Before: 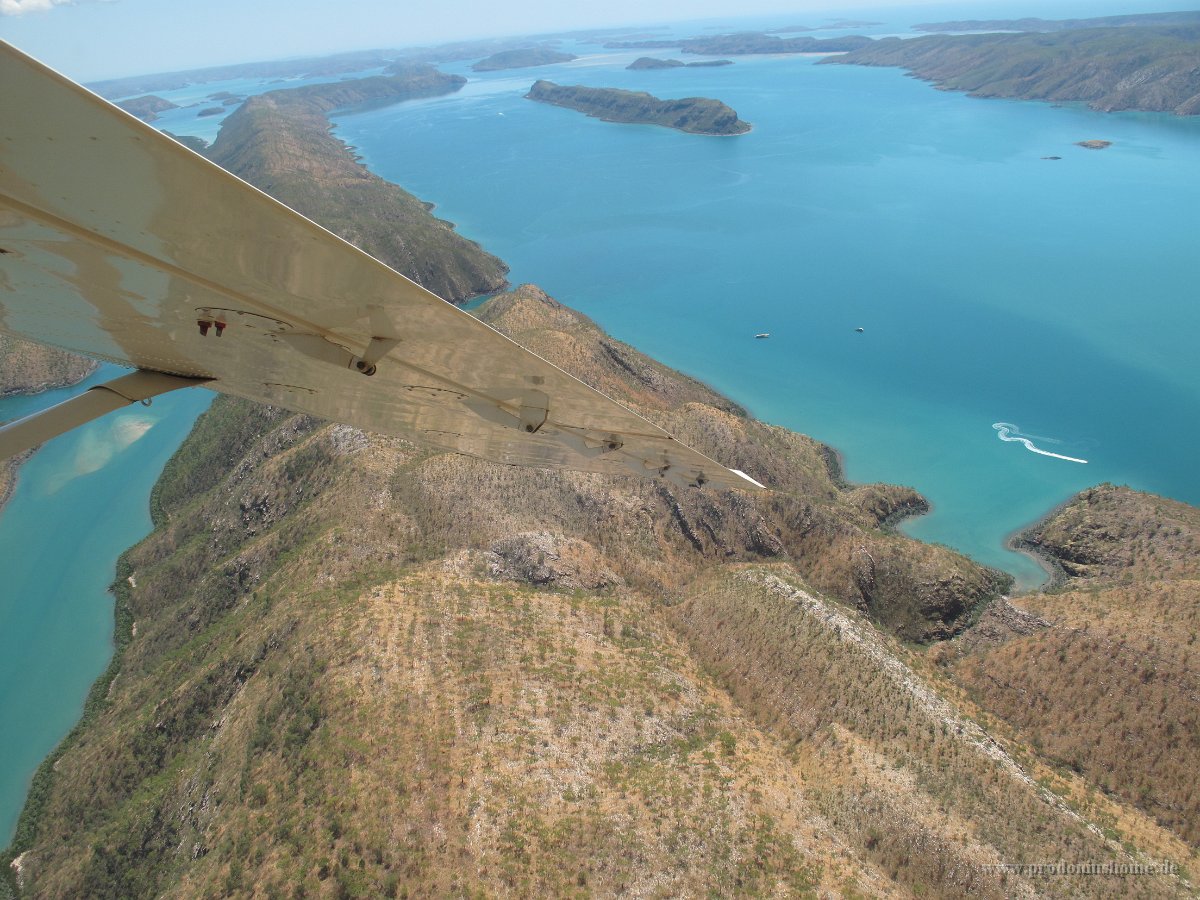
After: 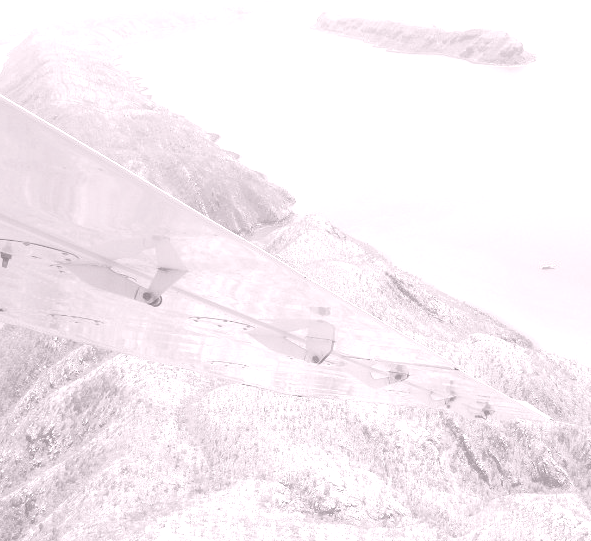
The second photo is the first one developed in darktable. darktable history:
white balance: red 1.009, blue 1.027
crop: left 17.835%, top 7.675%, right 32.881%, bottom 32.213%
colorize: hue 25.2°, saturation 83%, source mix 82%, lightness 79%, version 1
